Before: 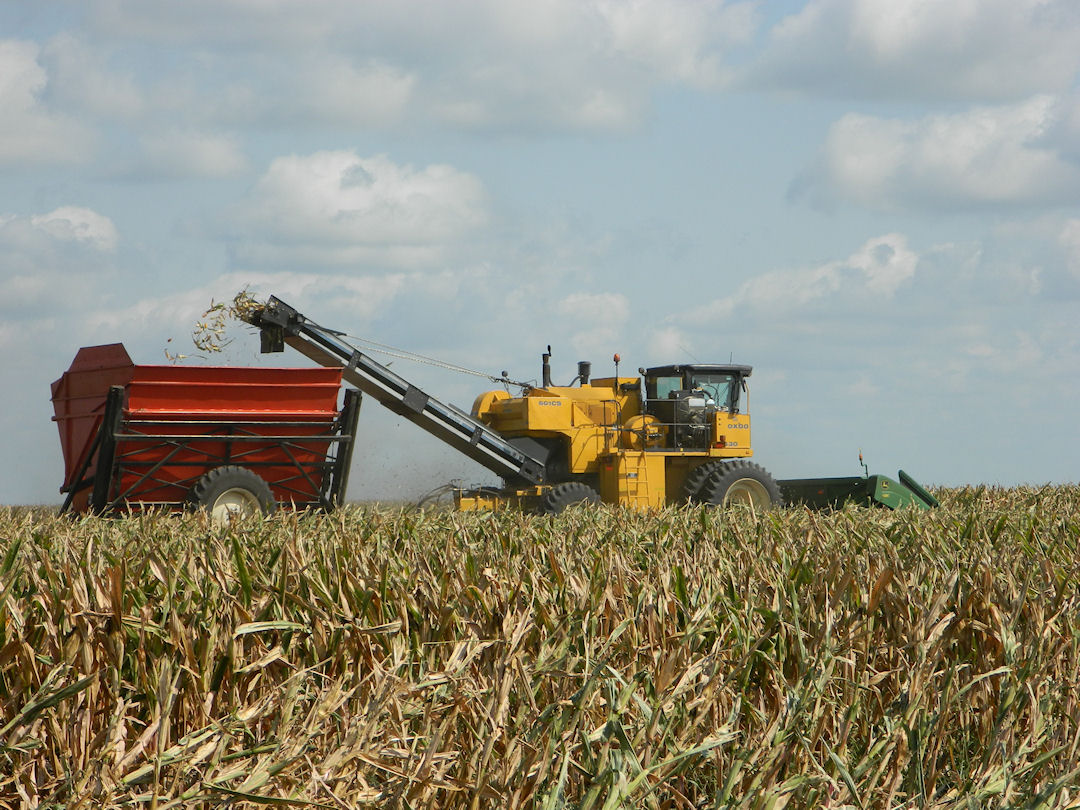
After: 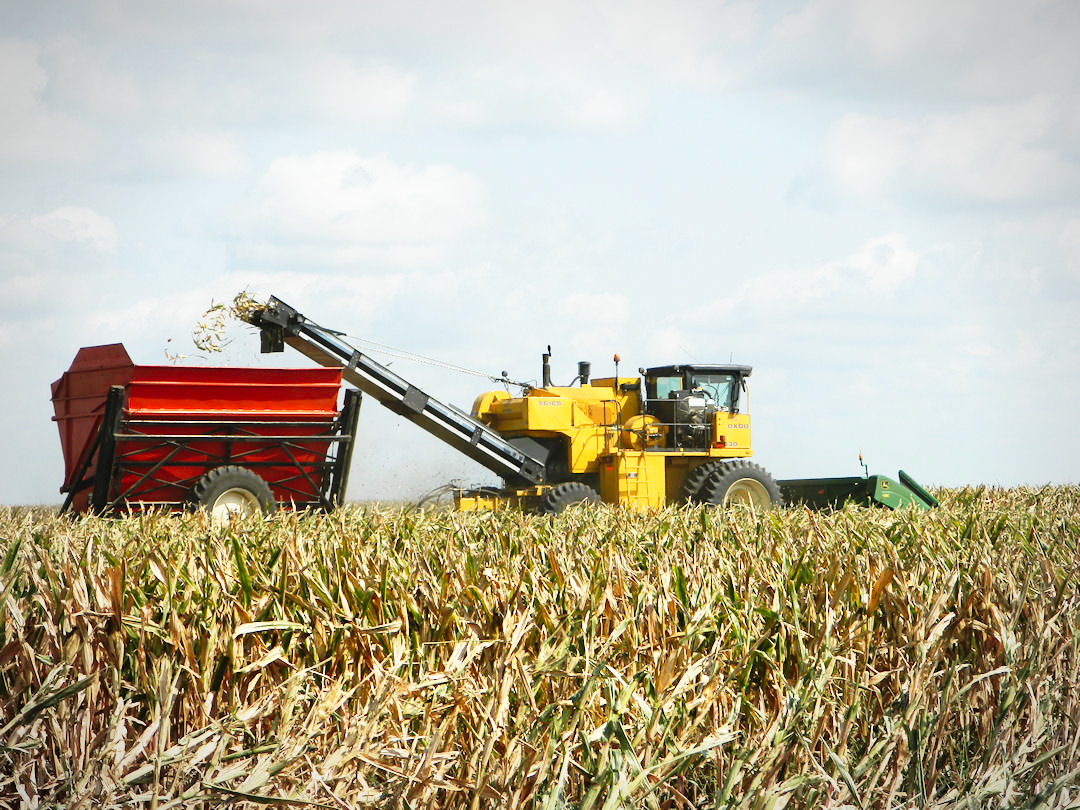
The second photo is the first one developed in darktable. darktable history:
vignetting: fall-off radius 70%, automatic ratio true
base curve: curves: ch0 [(0, 0) (0.026, 0.03) (0.109, 0.232) (0.351, 0.748) (0.669, 0.968) (1, 1)], preserve colors none
